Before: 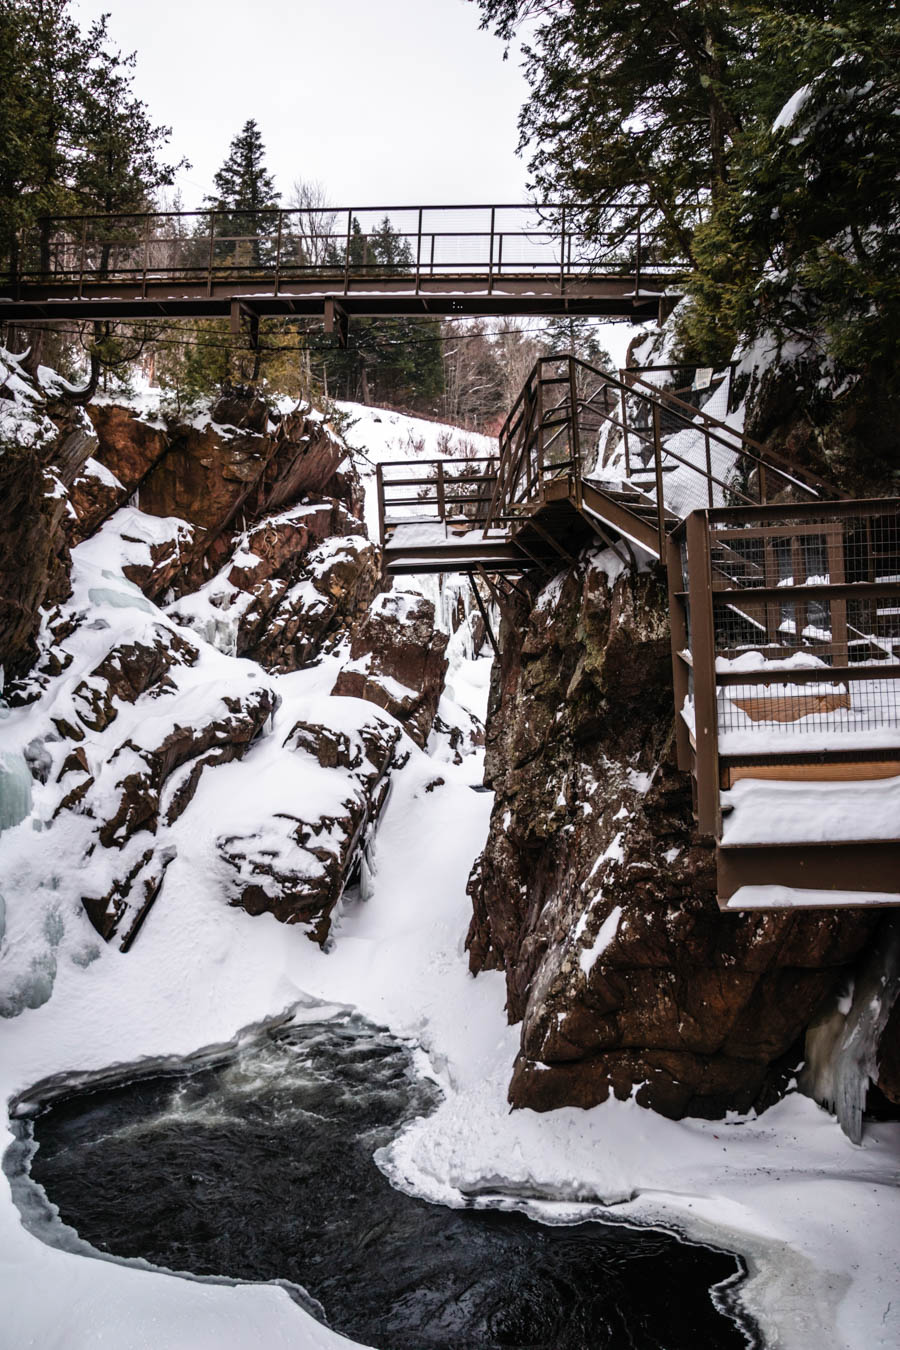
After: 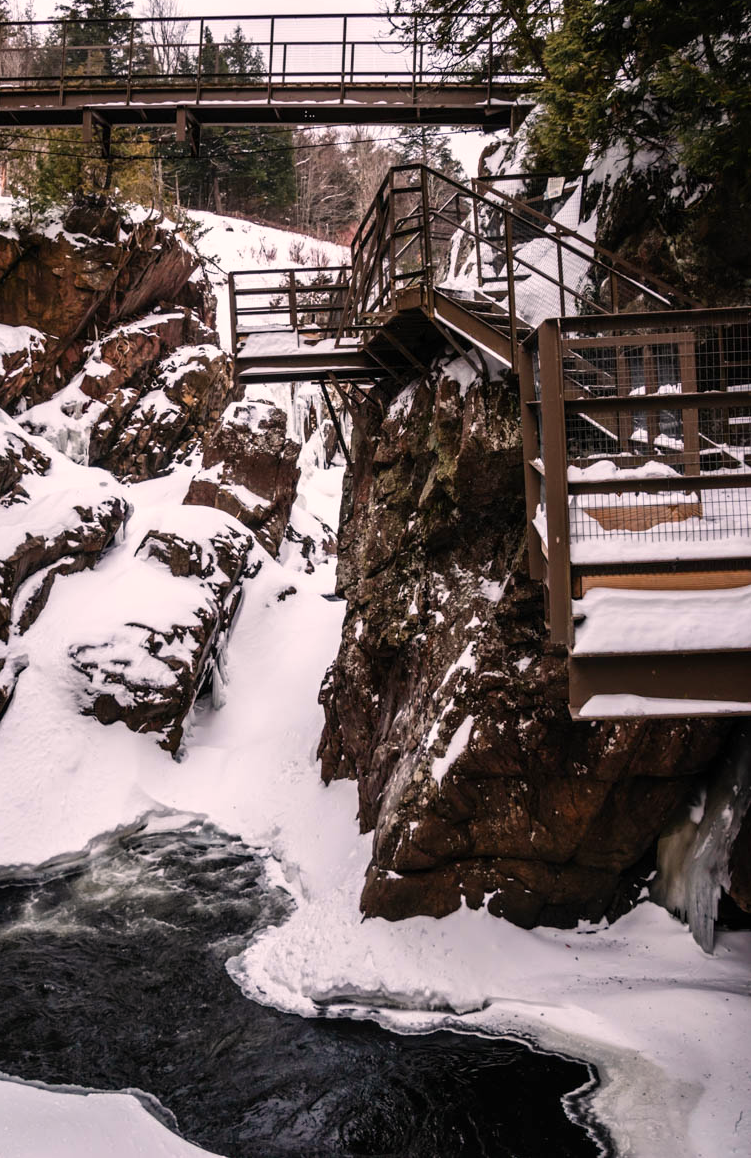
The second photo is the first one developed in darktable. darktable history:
crop: left 16.488%, top 14.184%
color correction: highlights a* 7.09, highlights b* 4.3
